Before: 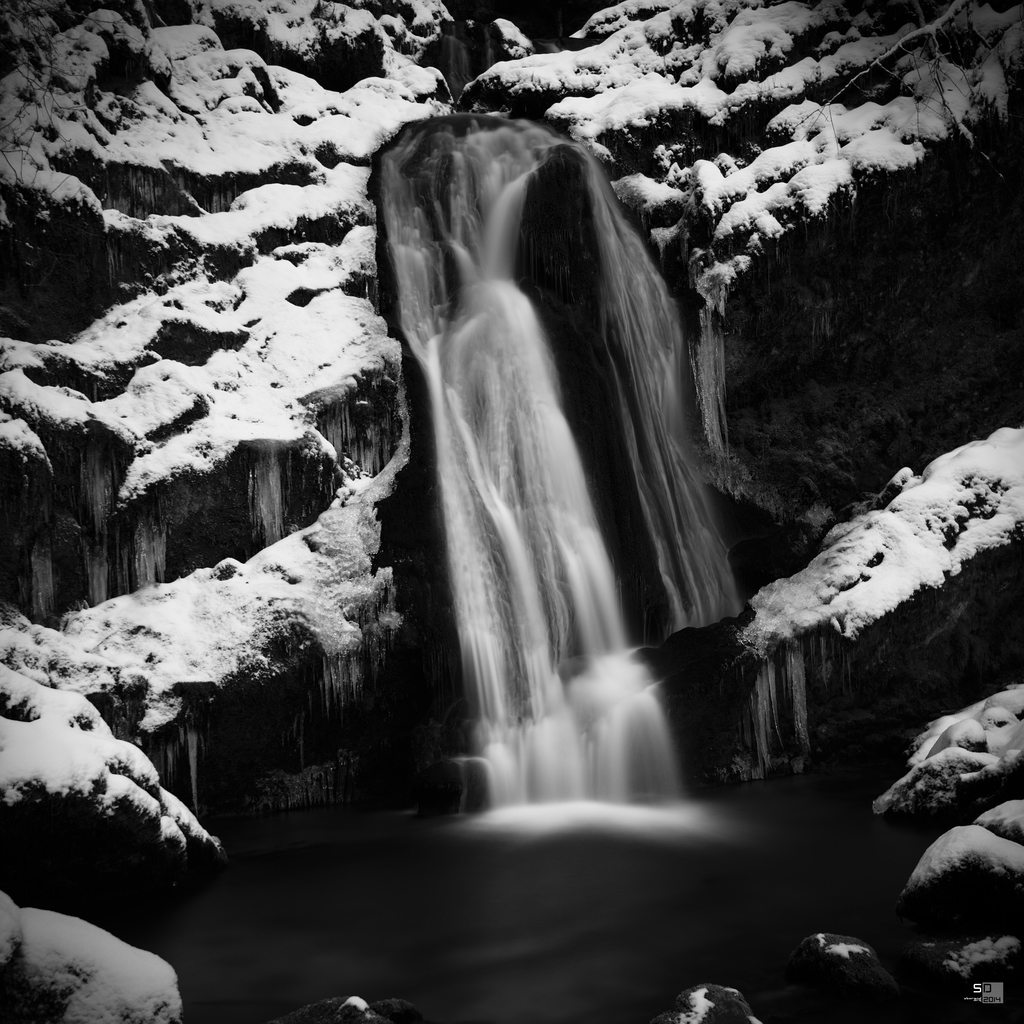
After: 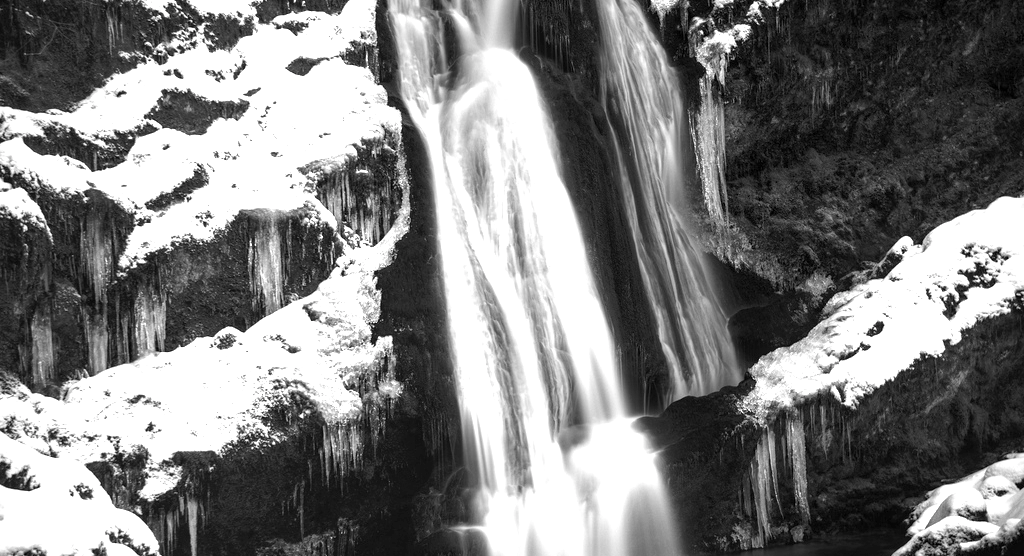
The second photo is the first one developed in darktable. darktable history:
local contrast: on, module defaults
exposure: black level correction 0.001, exposure 1.712 EV, compensate exposure bias true, compensate highlight preservation false
crop and rotate: top 22.618%, bottom 23.063%
